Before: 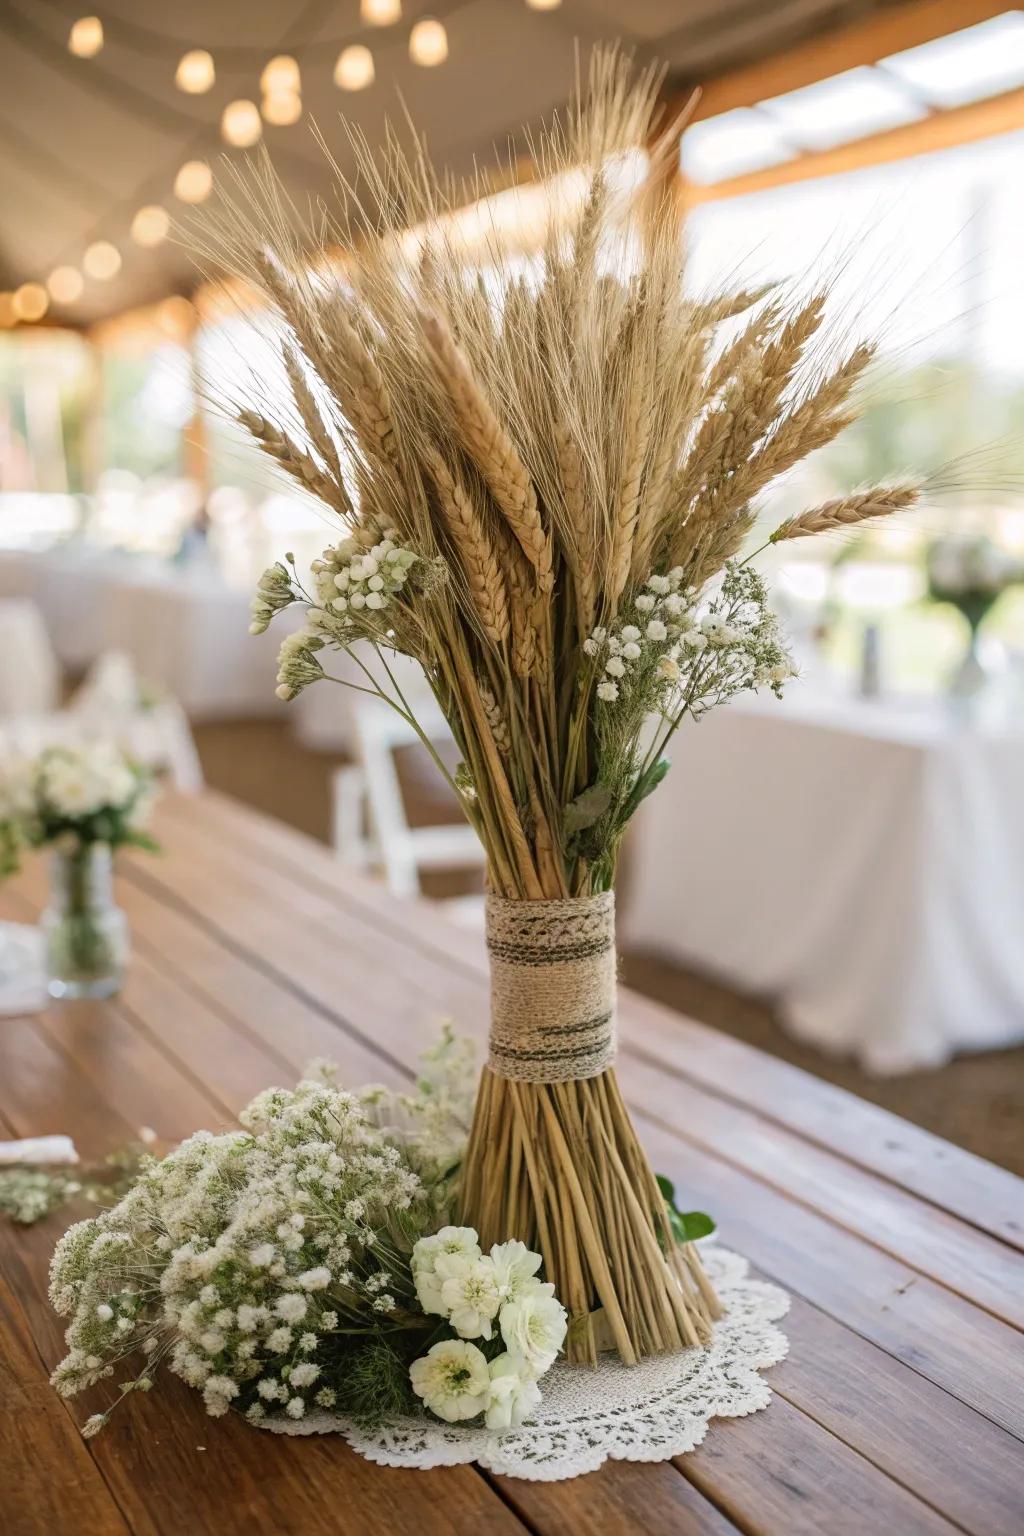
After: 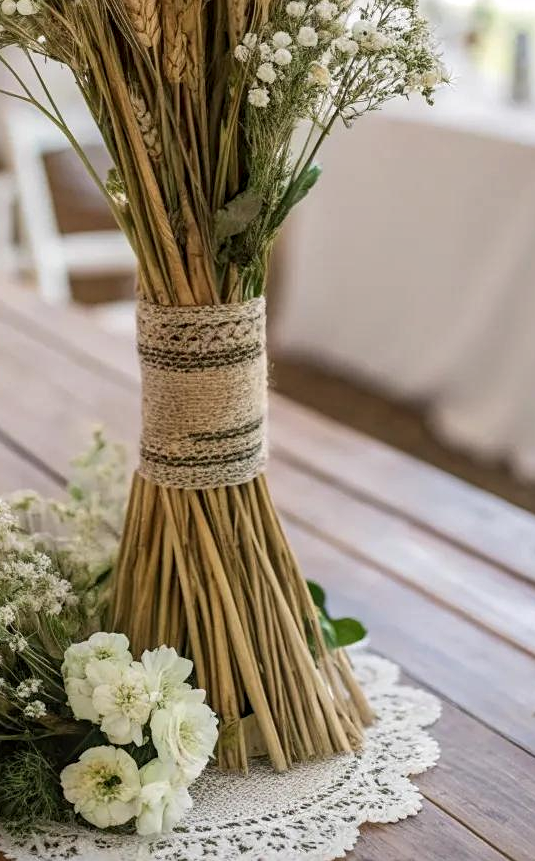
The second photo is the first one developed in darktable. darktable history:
color correction: highlights b* -0.026, saturation 0.979
crop: left 34.152%, top 38.724%, right 13.567%, bottom 5.217%
sharpen: amount 0.205
local contrast: on, module defaults
shadows and highlights: shadows 31.4, highlights 1.64, soften with gaussian
